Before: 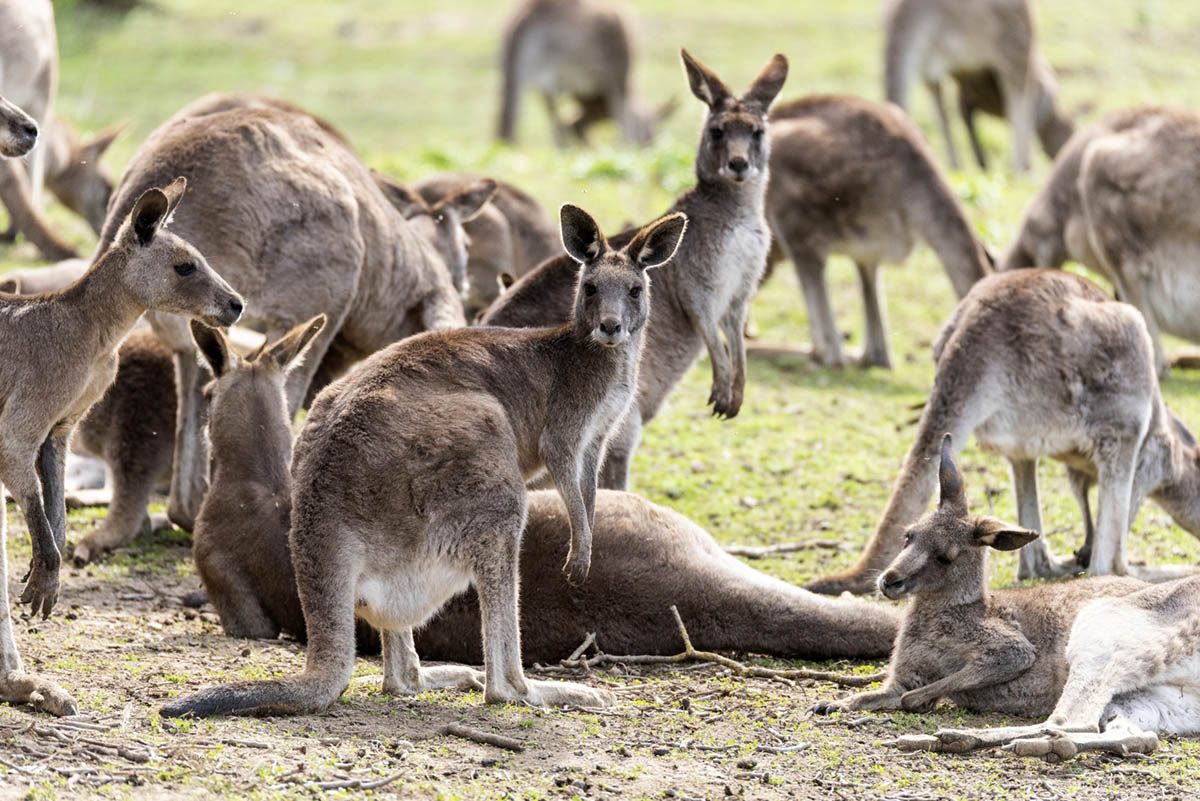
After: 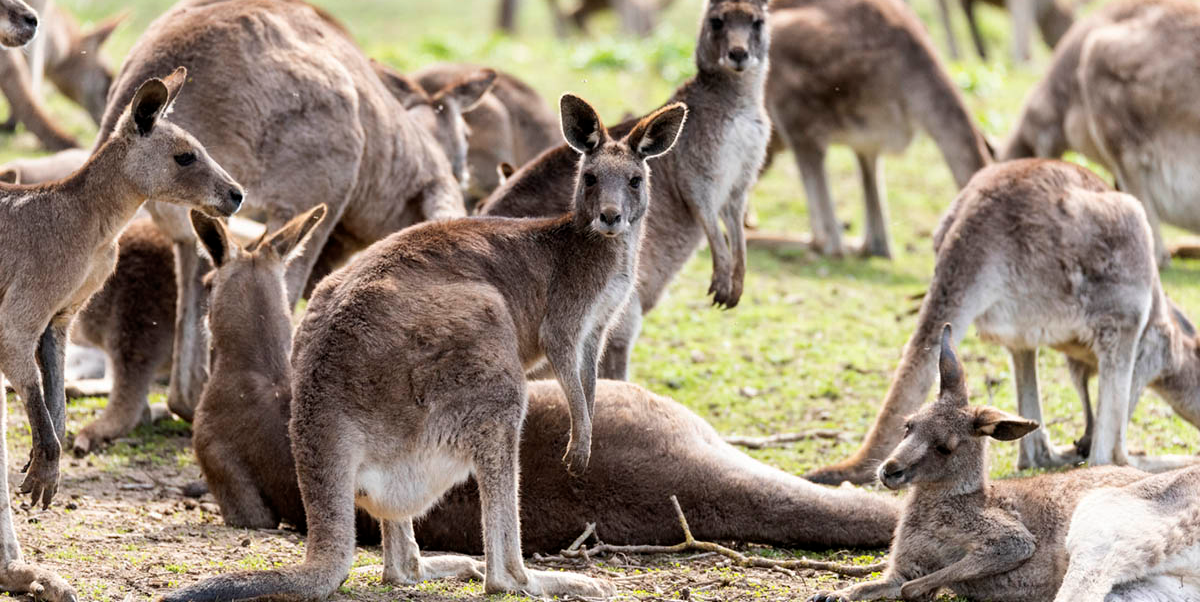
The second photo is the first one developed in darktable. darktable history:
crop: top 13.738%, bottom 11.076%
